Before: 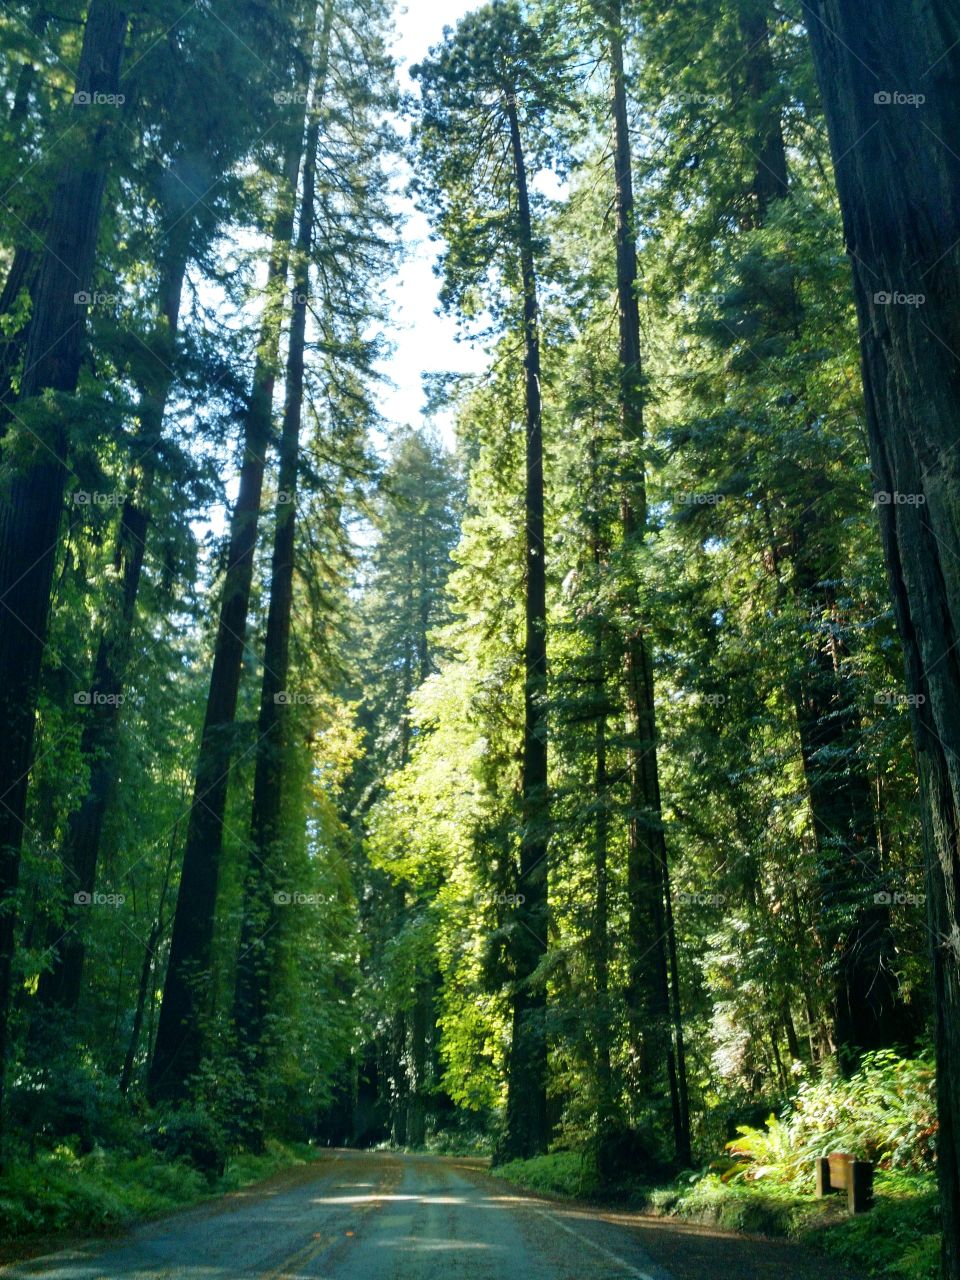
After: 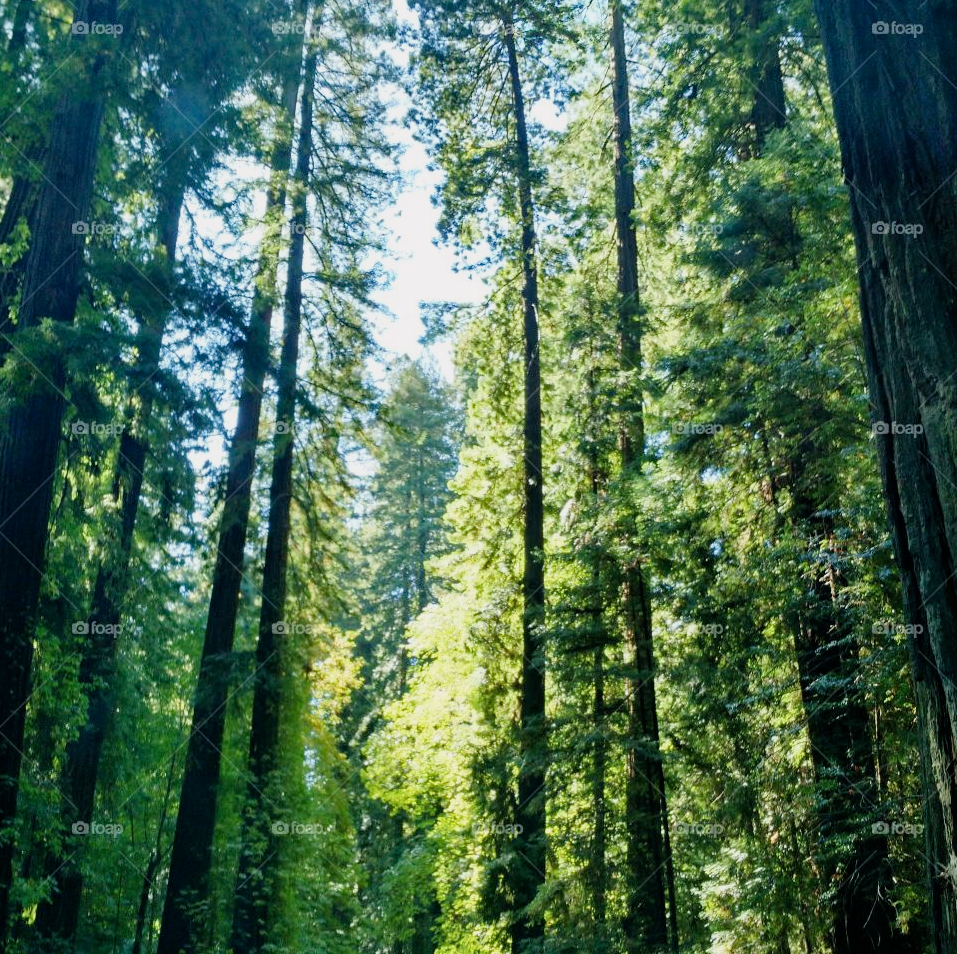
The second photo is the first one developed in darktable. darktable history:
haze removal: strength 0.296, distance 0.247, compatibility mode true, adaptive false
exposure: black level correction 0, exposure 0.5 EV, compensate exposure bias true, compensate highlight preservation false
filmic rgb: black relative exposure -8.03 EV, white relative exposure 4.05 EV, hardness 4.12, contrast 0.918
shadows and highlights: shadows -8.85, white point adjustment 1.61, highlights 10.83
crop: left 0.285%, top 5.518%, bottom 19.896%
